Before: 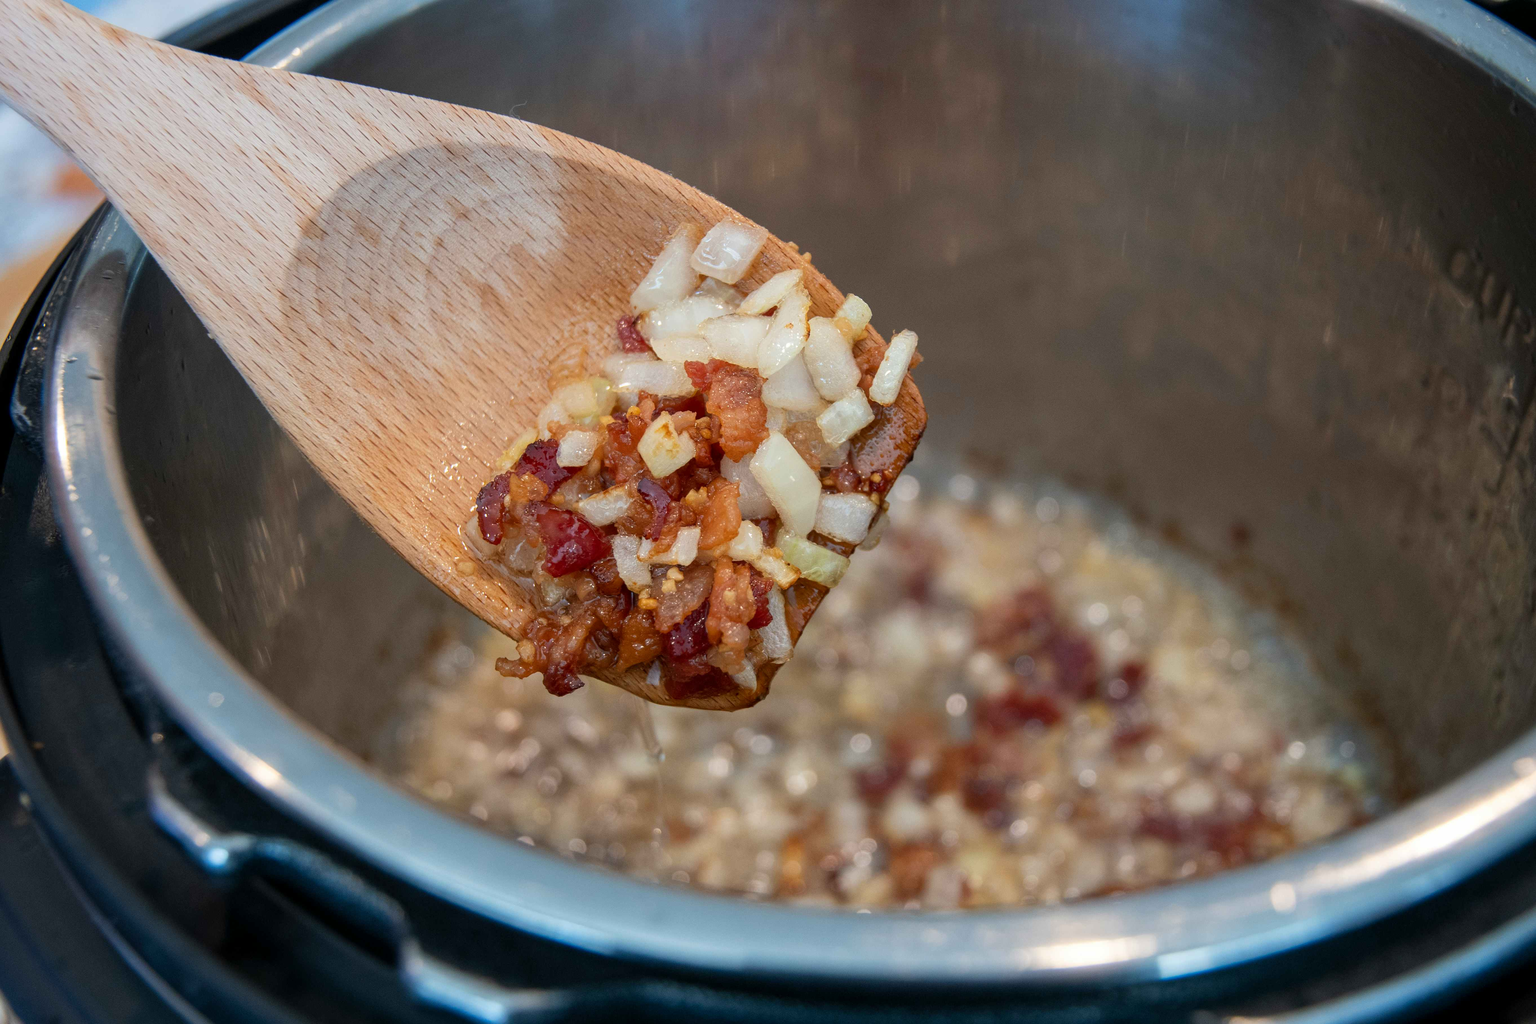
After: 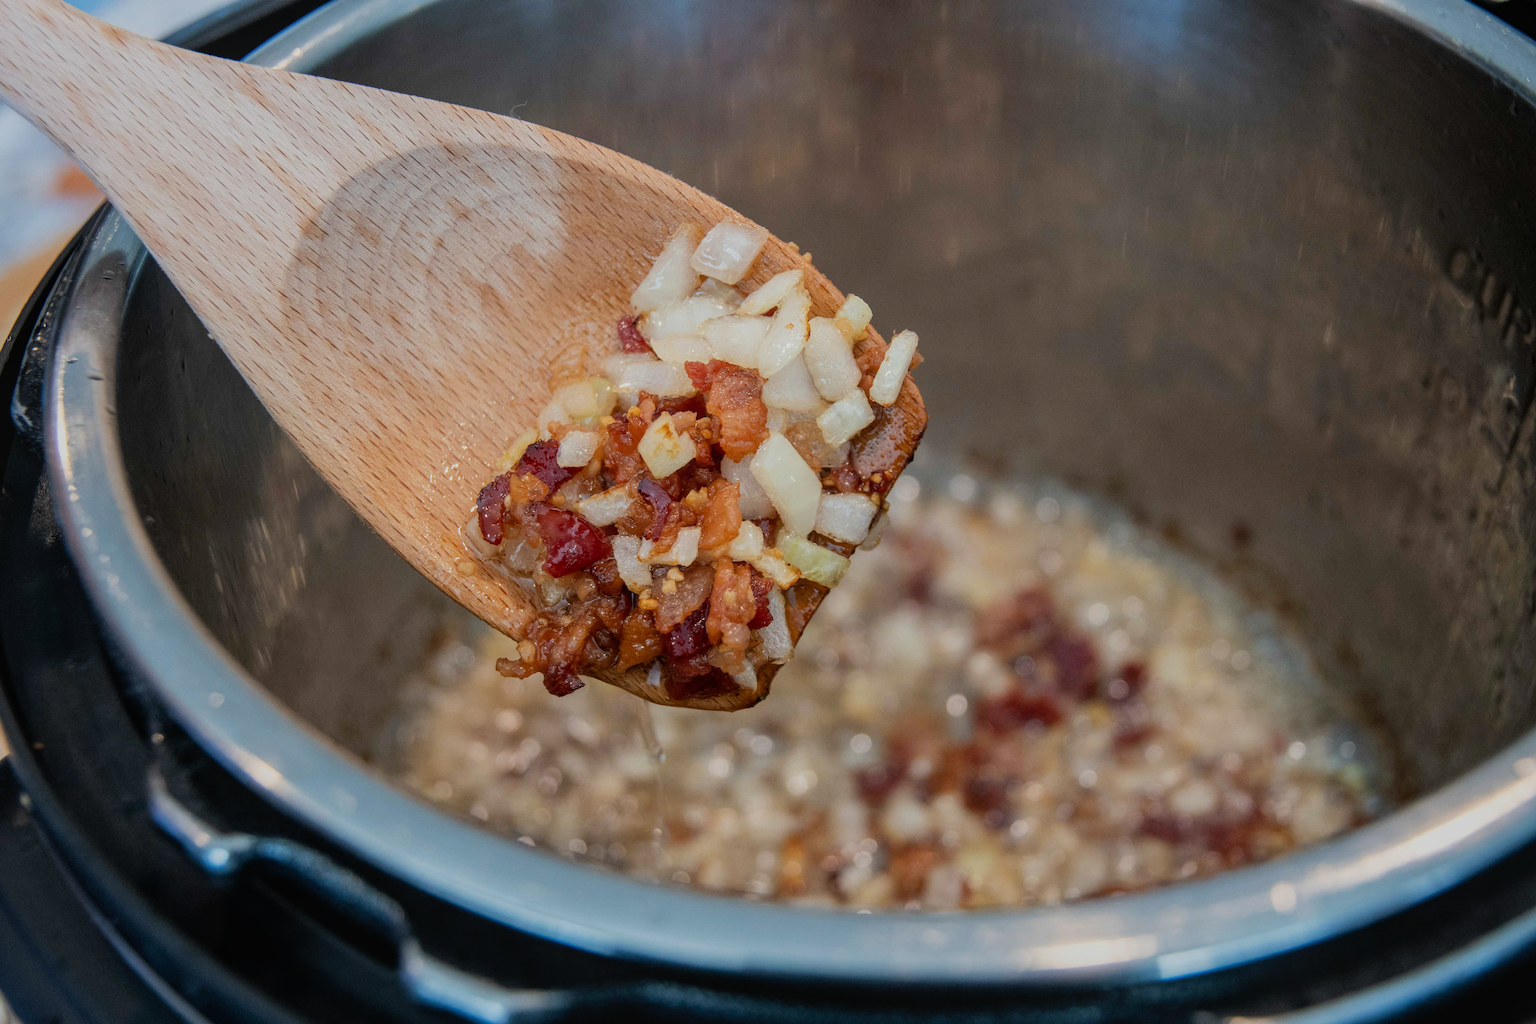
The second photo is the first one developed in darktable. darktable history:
local contrast: detail 109%
filmic rgb: black relative exposure -8.03 EV, white relative exposure 4.02 EV, hardness 4.17
